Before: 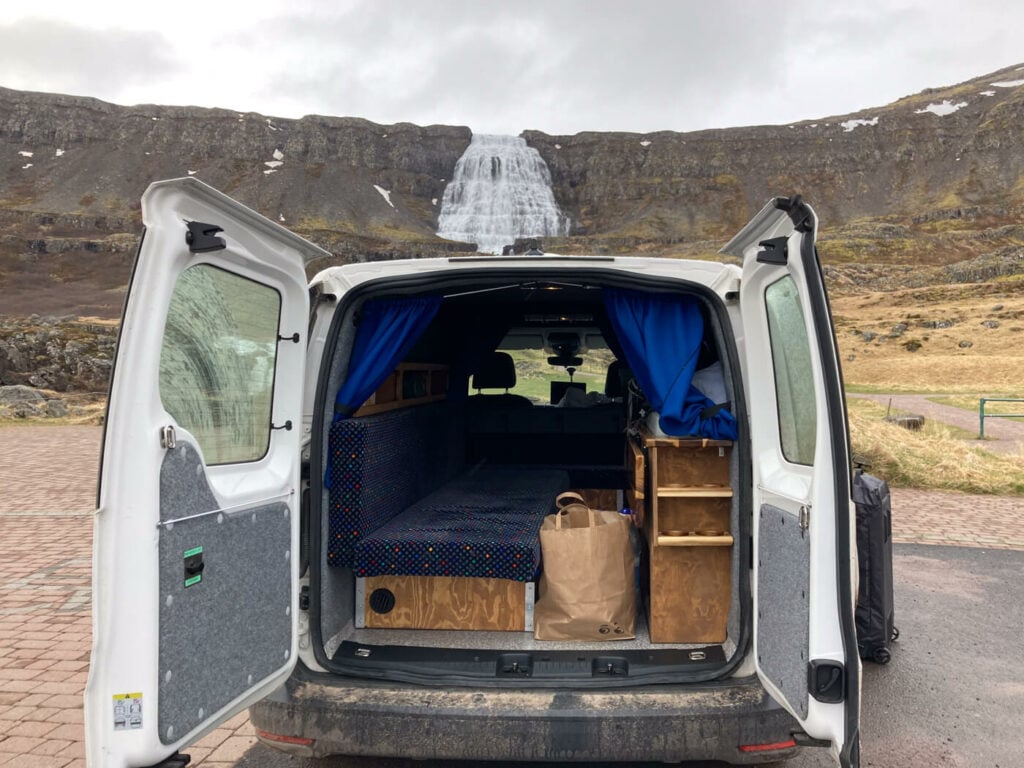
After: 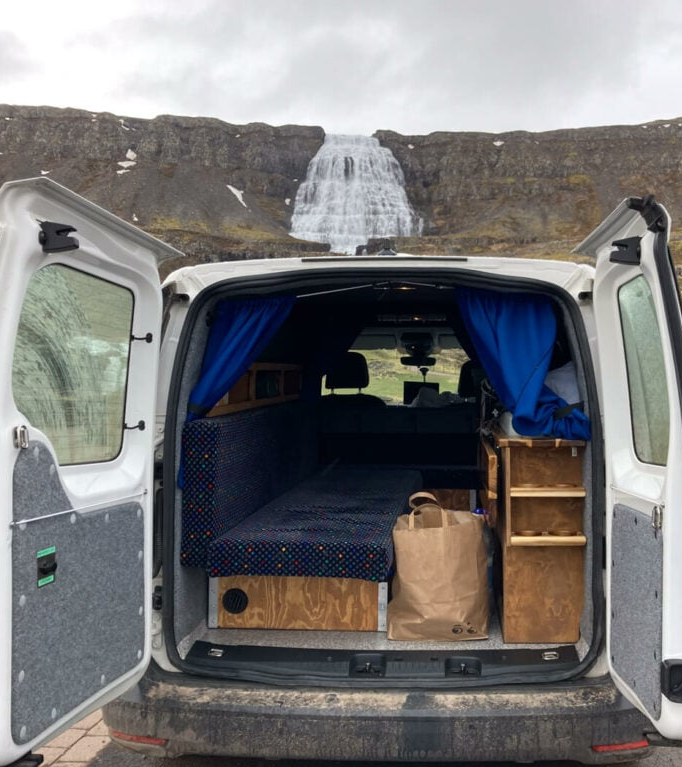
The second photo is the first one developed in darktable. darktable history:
crop and rotate: left 14.364%, right 18.988%
